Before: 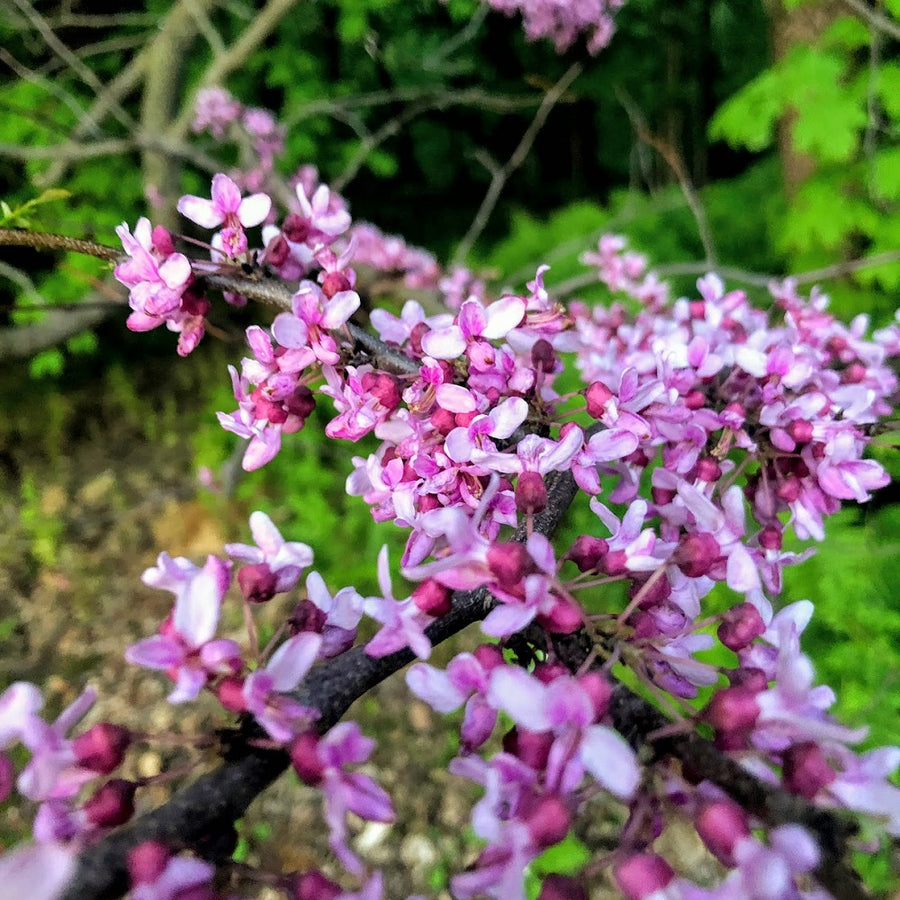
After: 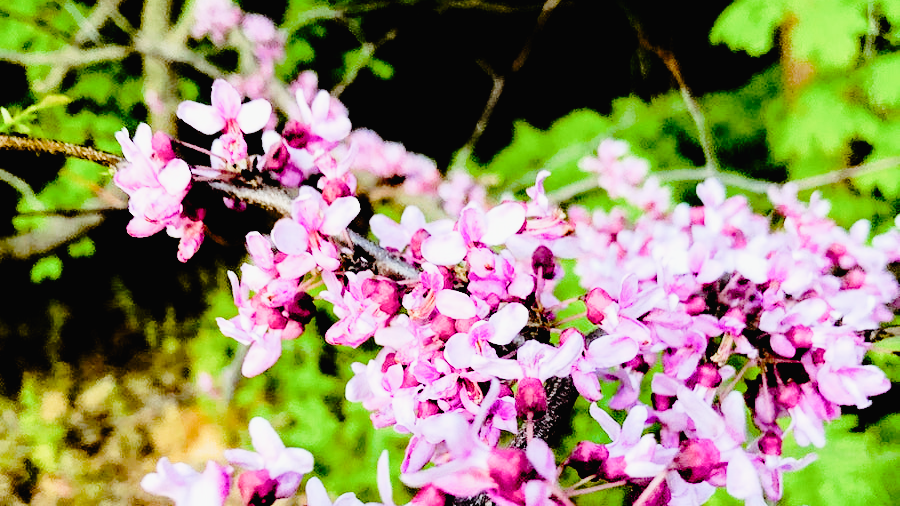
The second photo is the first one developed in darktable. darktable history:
crop and rotate: top 10.511%, bottom 33.201%
filmic rgb: black relative exposure -7.65 EV, white relative exposure 4.56 EV, hardness 3.61
exposure: black level correction 0.007, compensate exposure bias true, compensate highlight preservation false
tone equalizer: -8 EV -1.06 EV, -7 EV -0.991 EV, -6 EV -0.848 EV, -5 EV -0.558 EV, -3 EV 0.605 EV, -2 EV 0.87 EV, -1 EV 0.999 EV, +0 EV 1.07 EV, luminance estimator HSV value / RGB max
color balance rgb: shadows lift › chroma 9.592%, shadows lift › hue 44.34°, global offset › luminance -0.252%, perceptual saturation grading › global saturation 20%, perceptual saturation grading › highlights -25.51%, perceptual saturation grading › shadows 49.236%, perceptual brilliance grading › highlights 18.283%, perceptual brilliance grading › mid-tones 30.989%, perceptual brilliance grading › shadows -30.709%
tone curve: curves: ch0 [(0.014, 0.013) (0.088, 0.043) (0.208, 0.176) (0.257, 0.267) (0.406, 0.483) (0.489, 0.556) (0.667, 0.73) (0.793, 0.851) (0.994, 0.974)]; ch1 [(0, 0) (0.161, 0.092) (0.35, 0.33) (0.392, 0.392) (0.457, 0.467) (0.505, 0.497) (0.537, 0.518) (0.553, 0.53) (0.58, 0.567) (0.739, 0.697) (1, 1)]; ch2 [(0, 0) (0.346, 0.362) (0.448, 0.419) (0.502, 0.499) (0.533, 0.517) (0.556, 0.533) (0.629, 0.619) (0.717, 0.678) (1, 1)], preserve colors none
